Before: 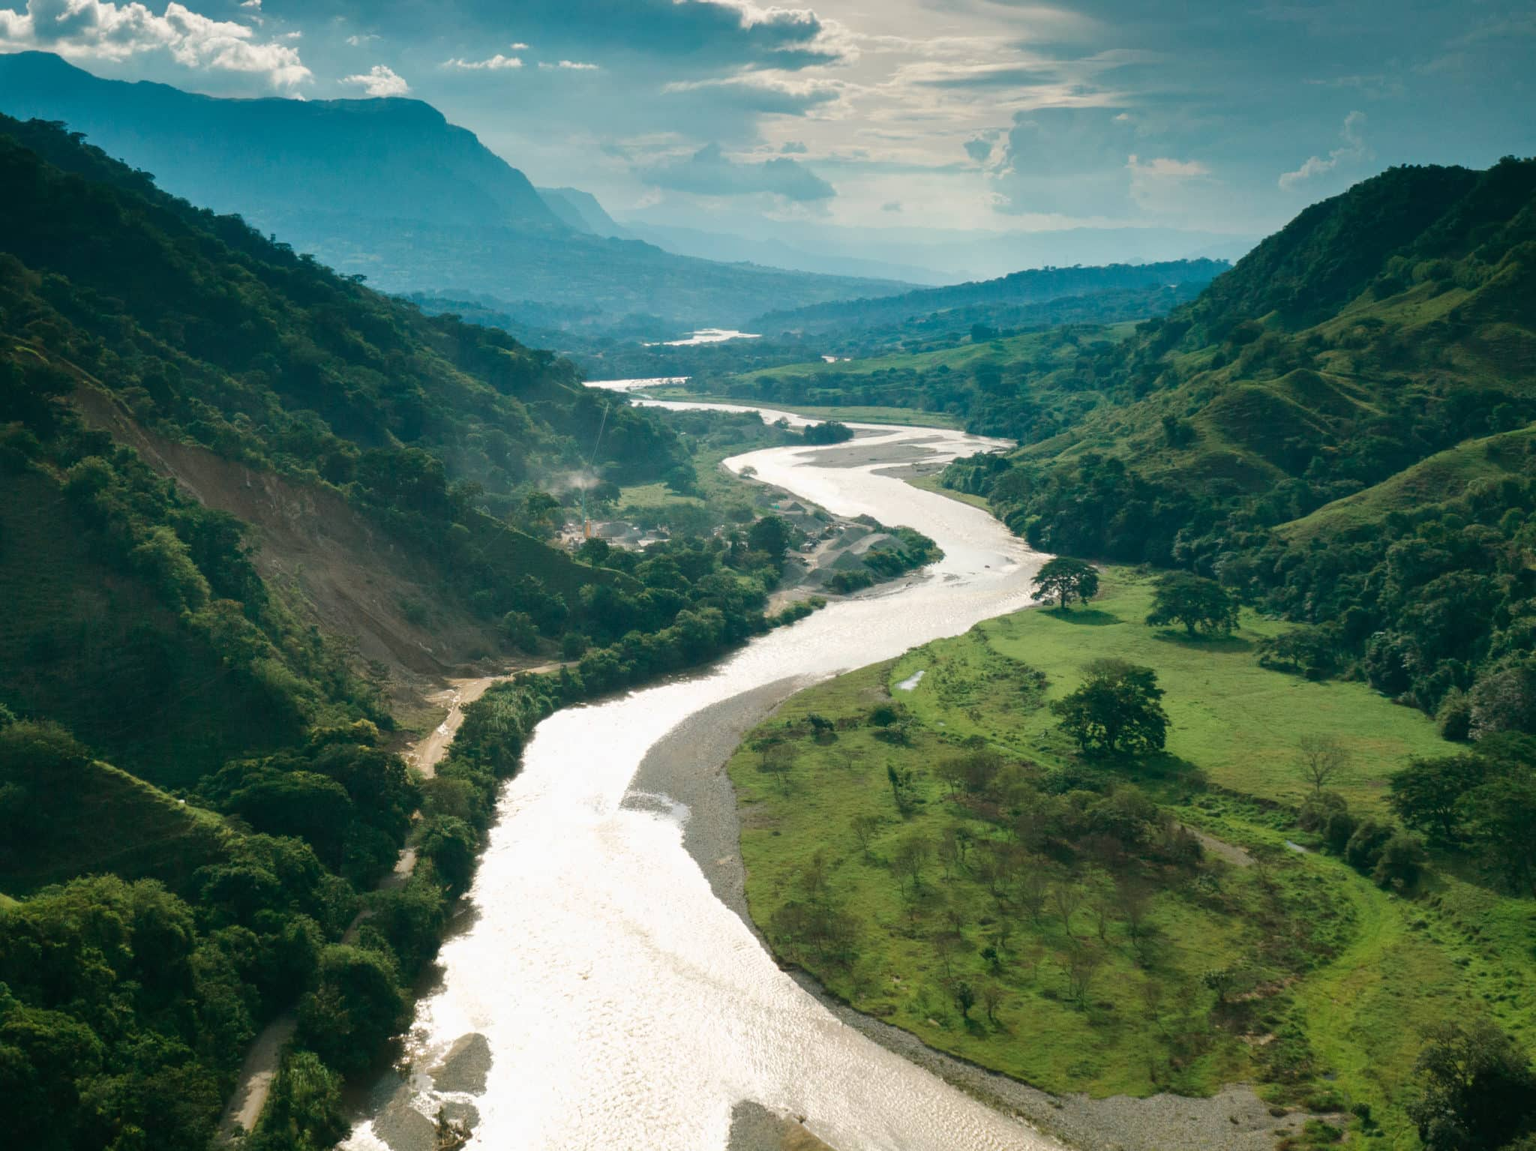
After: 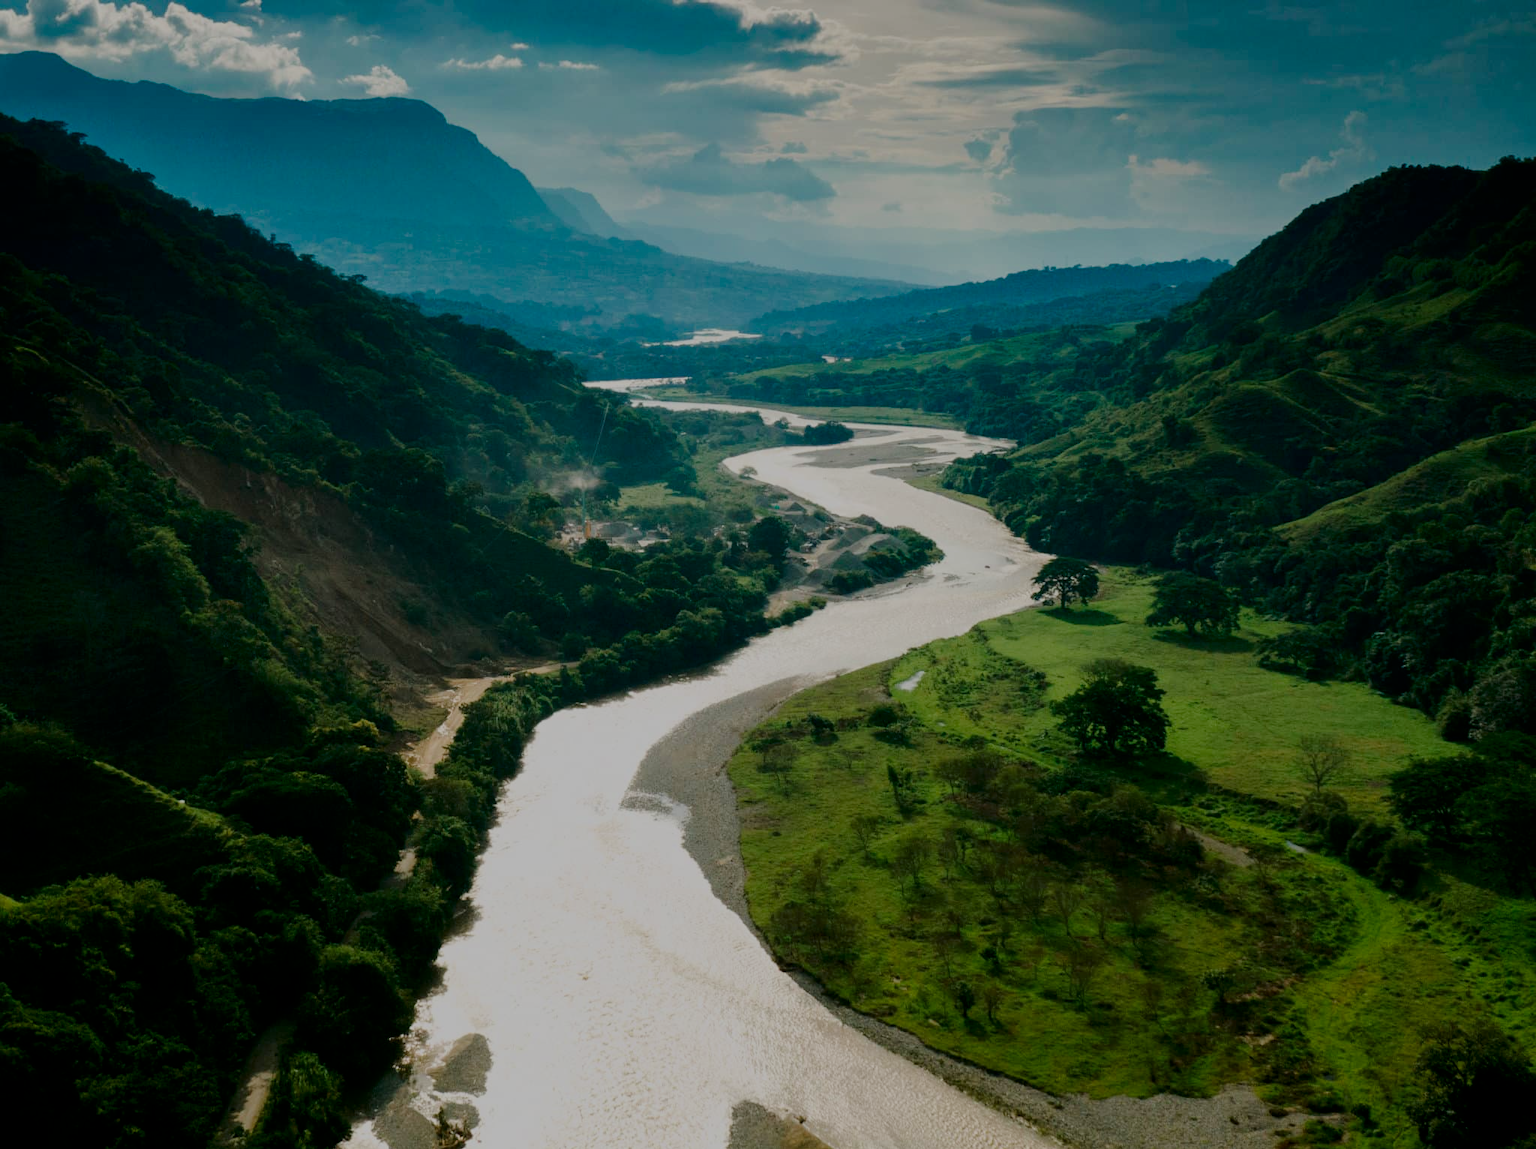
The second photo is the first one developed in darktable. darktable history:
crop: bottom 0.068%
filmic rgb: black relative exposure -6.13 EV, white relative exposure 6.98 EV, hardness 2.23, iterations of high-quality reconstruction 0
contrast brightness saturation: contrast 0.096, brightness -0.256, saturation 0.141
